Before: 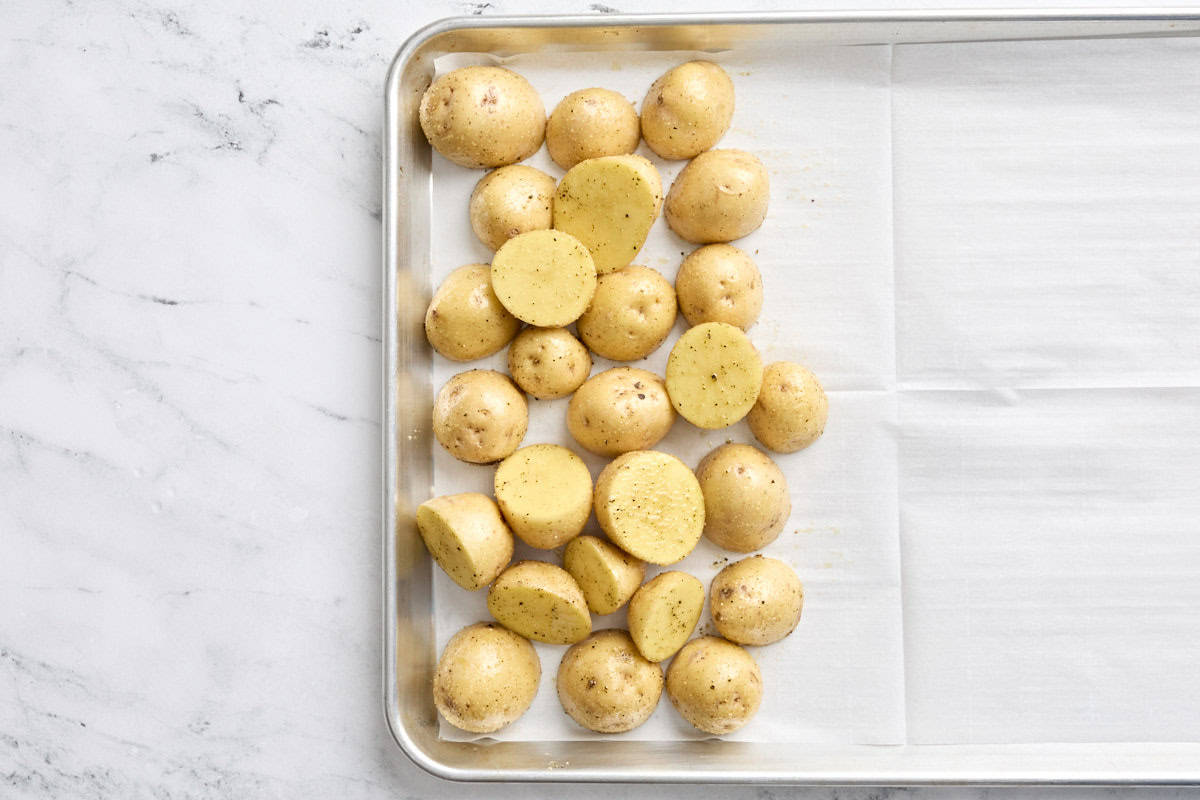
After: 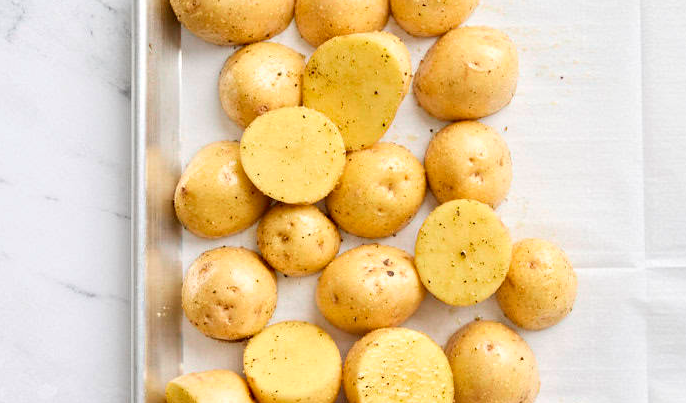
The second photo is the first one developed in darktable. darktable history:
crop: left 20.932%, top 15.471%, right 21.848%, bottom 34.081%
contrast brightness saturation: contrast 0.04, saturation 0.16
